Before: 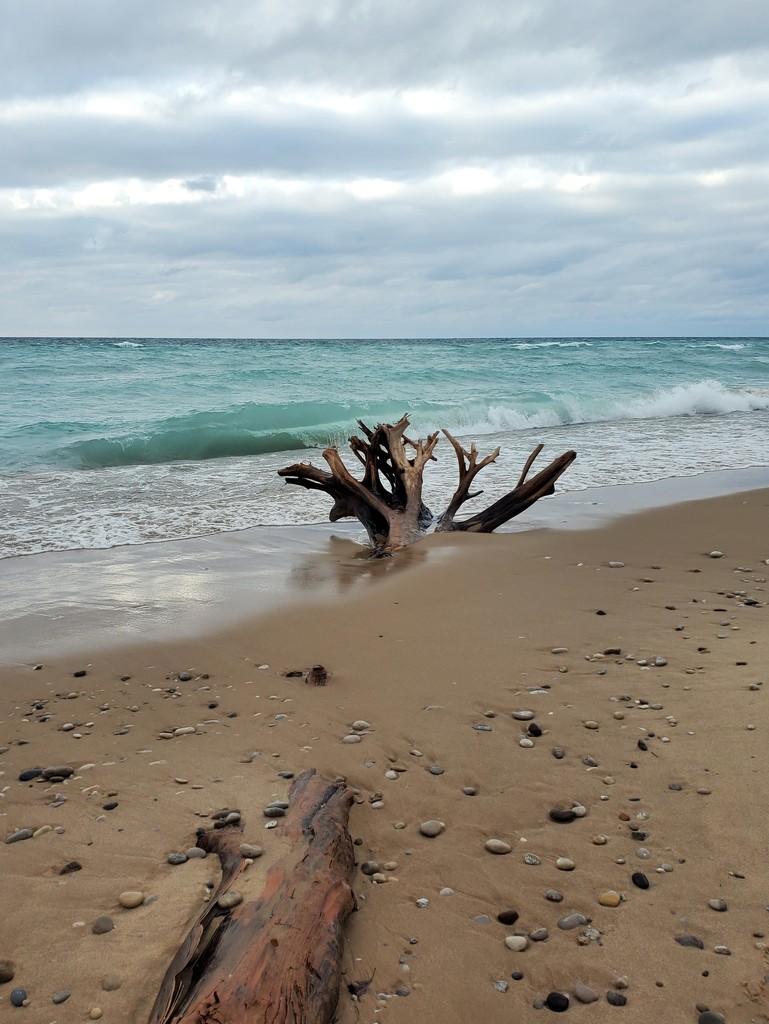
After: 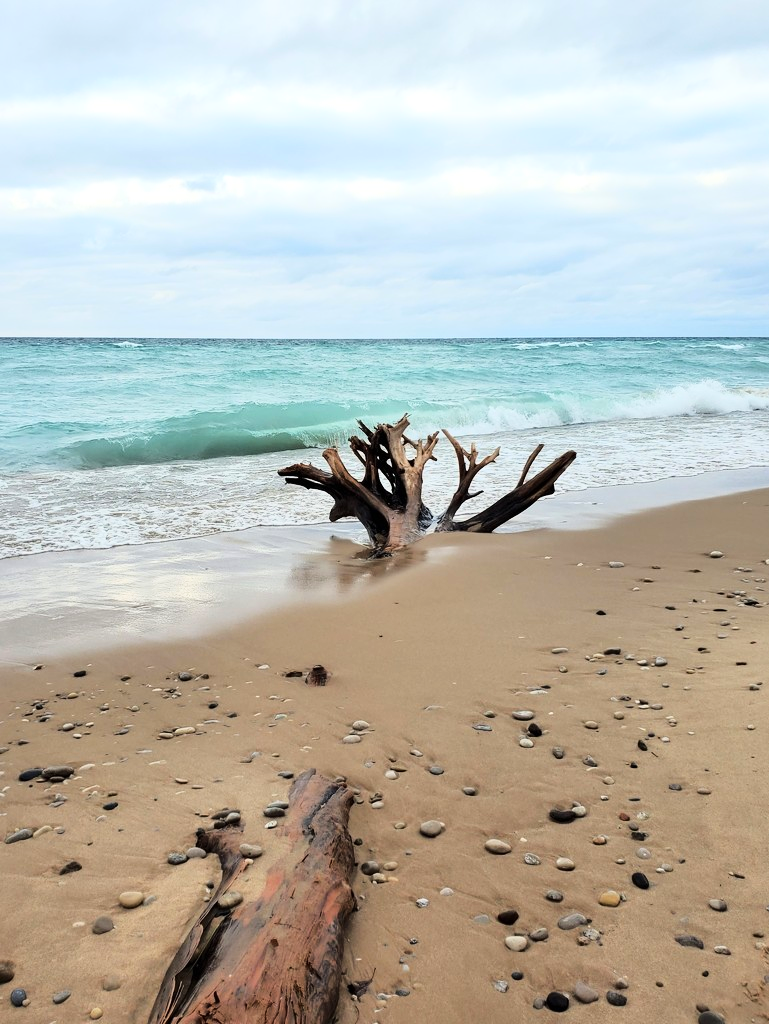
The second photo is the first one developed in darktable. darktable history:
base curve: curves: ch0 [(0, 0) (0.028, 0.03) (0.121, 0.232) (0.46, 0.748) (0.859, 0.968) (1, 1)]
shadows and highlights: radius 334.5, shadows 64.72, highlights 4.98, compress 87.98%, soften with gaussian
